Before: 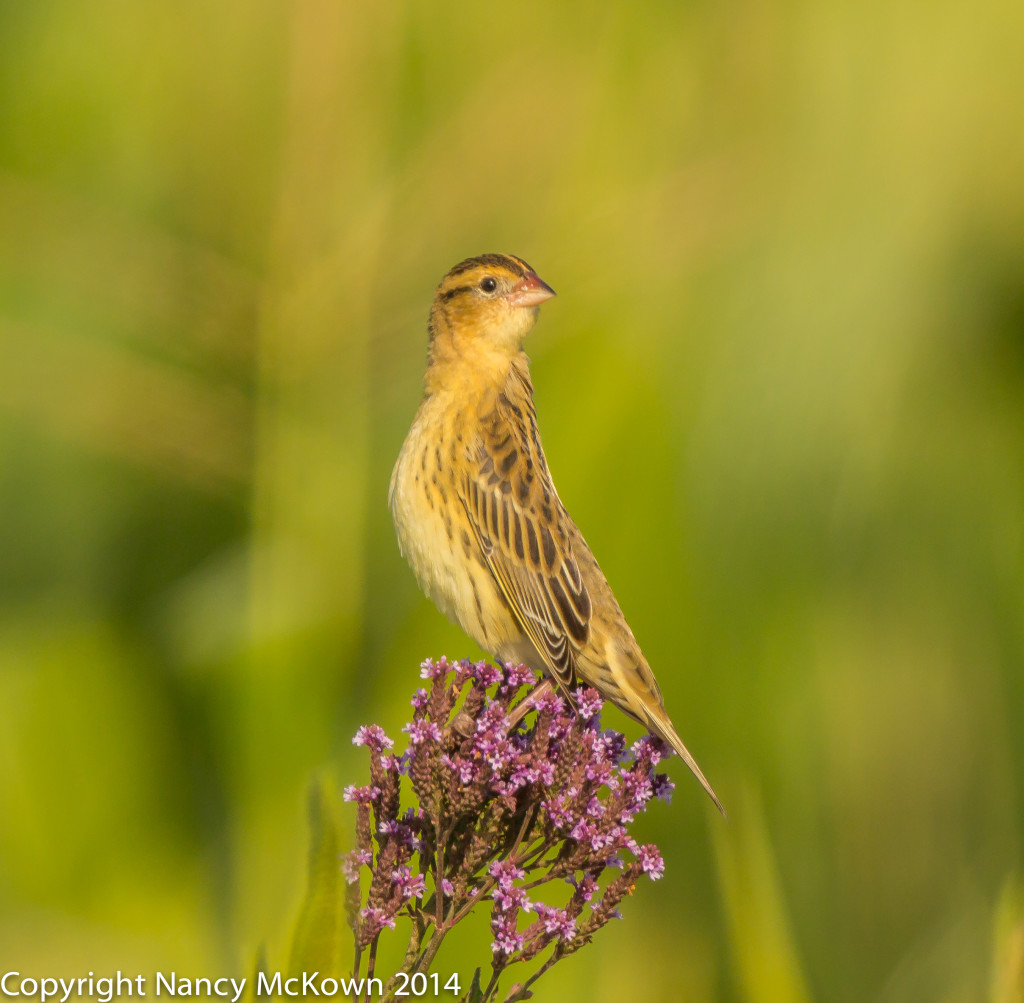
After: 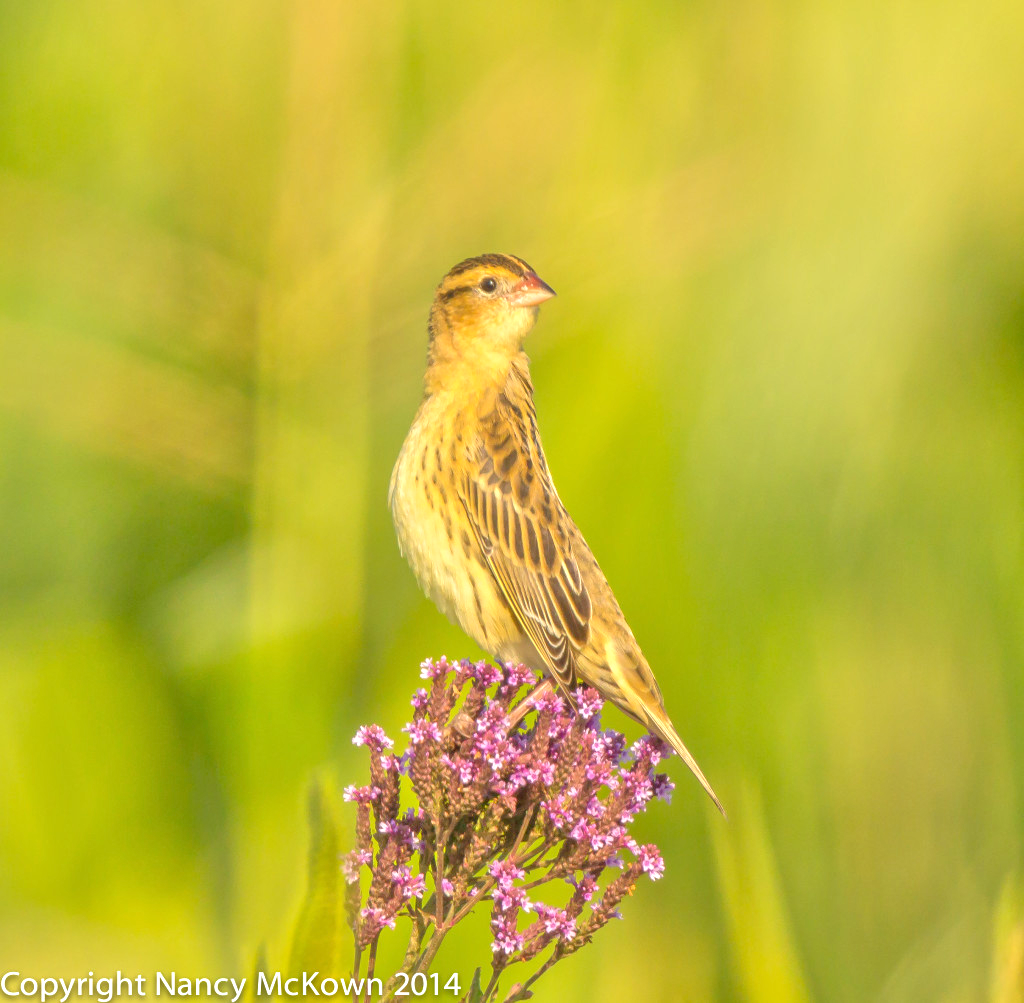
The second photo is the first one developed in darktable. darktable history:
tone equalizer: -8 EV 1.98 EV, -7 EV 1.99 EV, -6 EV 1.99 EV, -5 EV 1.98 EV, -4 EV 1.99 EV, -3 EV 1.47 EV, -2 EV 0.973 EV, -1 EV 0.508 EV, mask exposure compensation -0.495 EV
